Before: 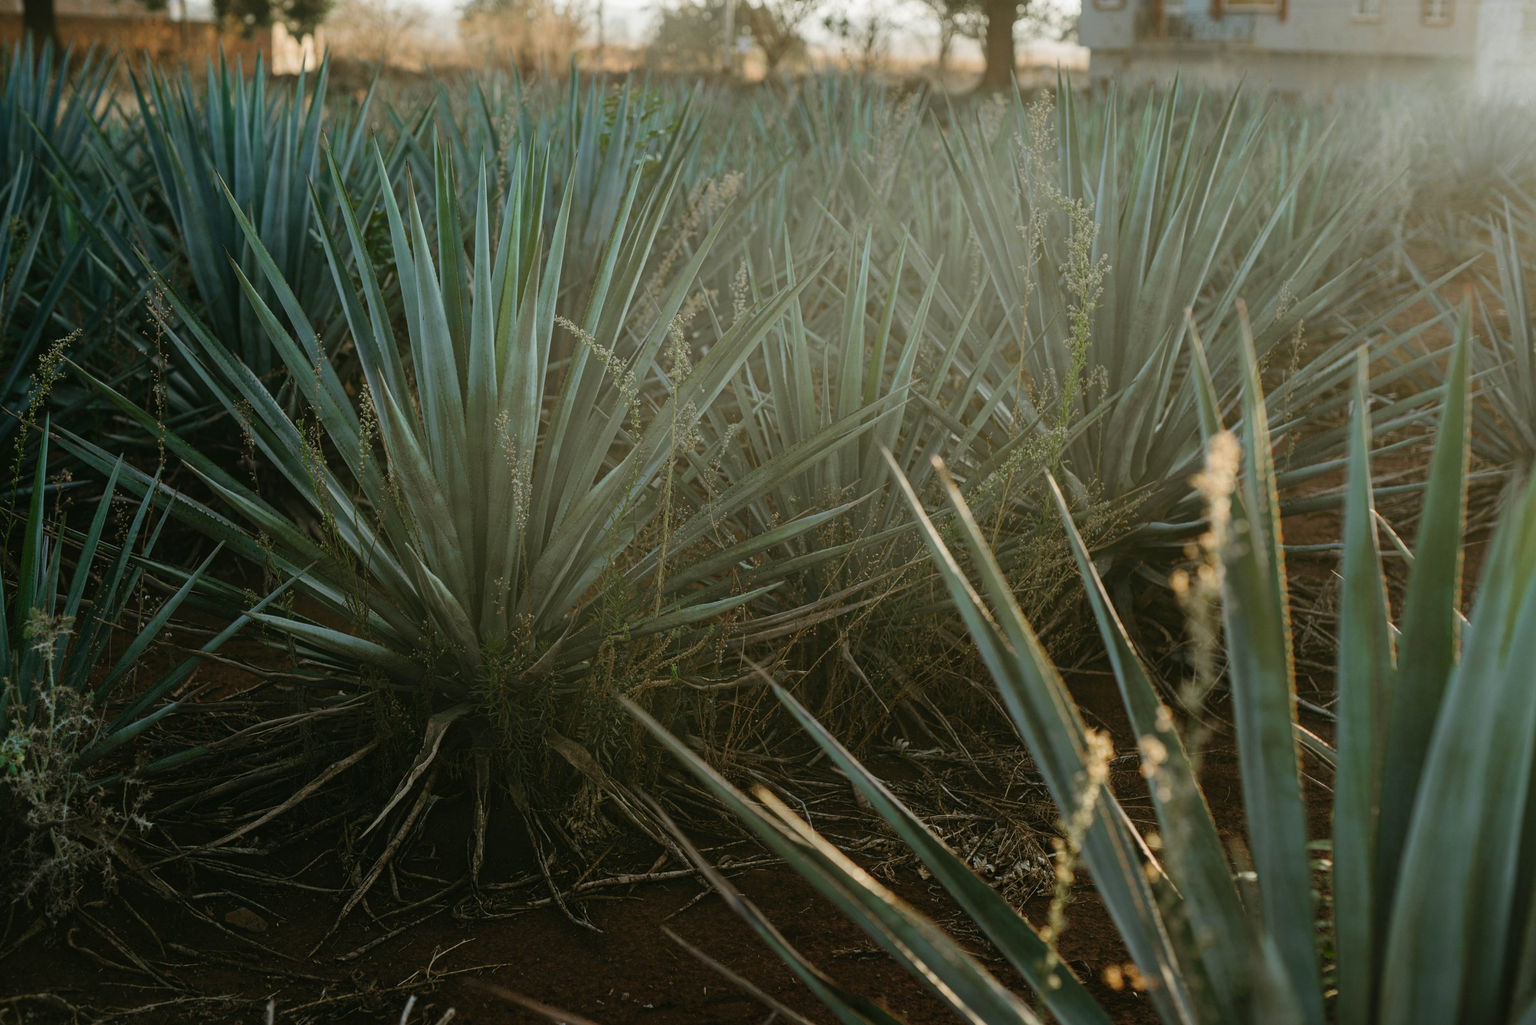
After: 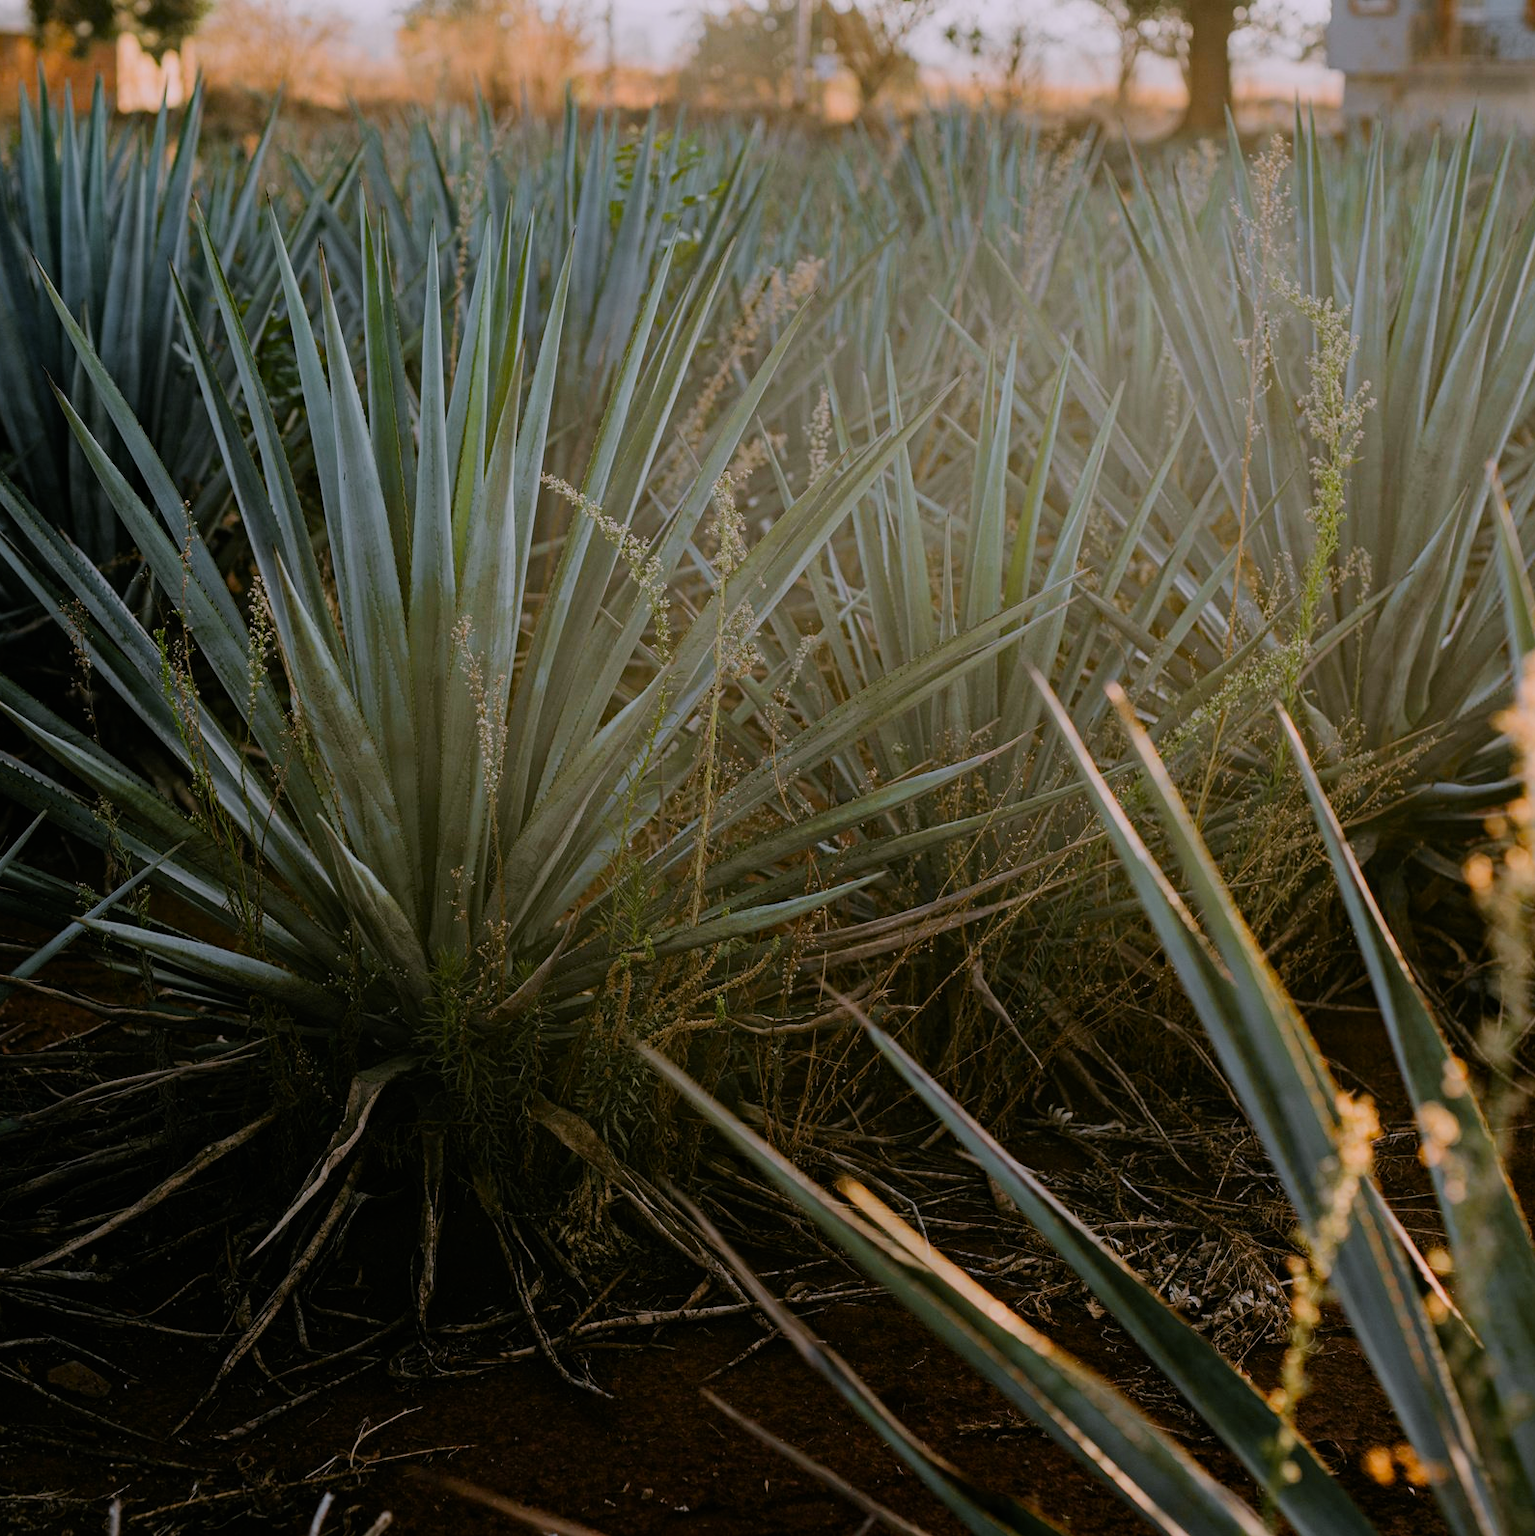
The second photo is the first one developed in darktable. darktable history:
filmic rgb: black relative exposure -7.65 EV, white relative exposure 4.56 EV, hardness 3.61
color zones: curves: ch0 [(0, 0.511) (0.143, 0.531) (0.286, 0.56) (0.429, 0.5) (0.571, 0.5) (0.714, 0.5) (0.857, 0.5) (1, 0.5)]; ch1 [(0, 0.525) (0.143, 0.705) (0.286, 0.715) (0.429, 0.35) (0.571, 0.35) (0.714, 0.35) (0.857, 0.4) (1, 0.4)]; ch2 [(0, 0.572) (0.143, 0.512) (0.286, 0.473) (0.429, 0.45) (0.571, 0.5) (0.714, 0.5) (0.857, 0.518) (1, 0.518)]
haze removal: compatibility mode true, adaptive false
white balance: red 1.066, blue 1.119
crop and rotate: left 12.648%, right 20.685%
